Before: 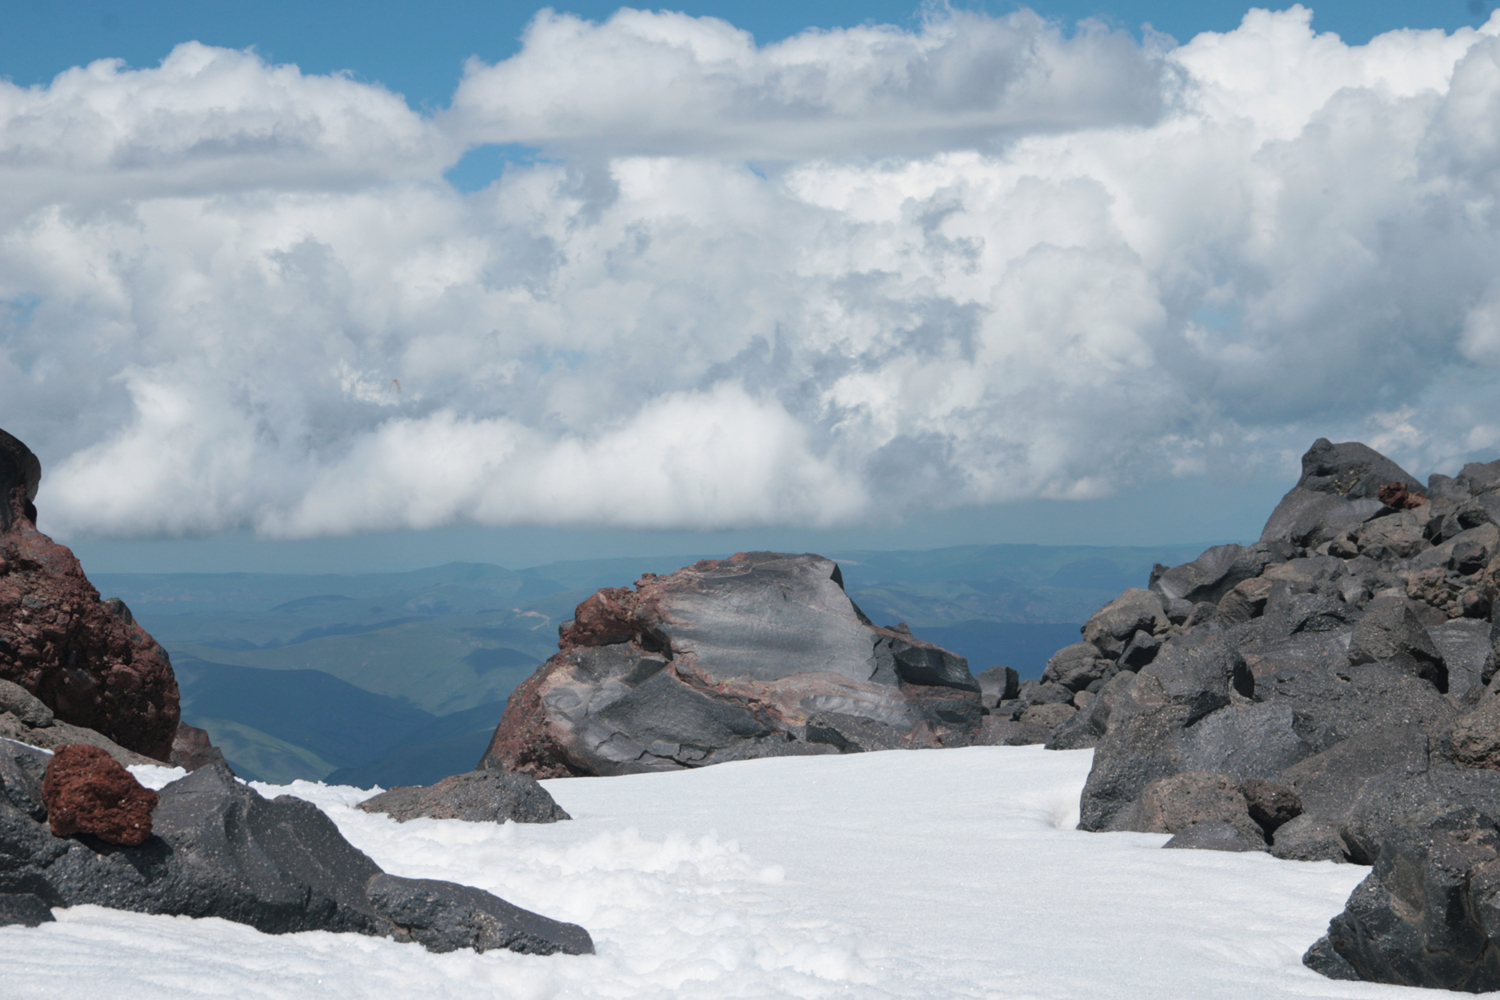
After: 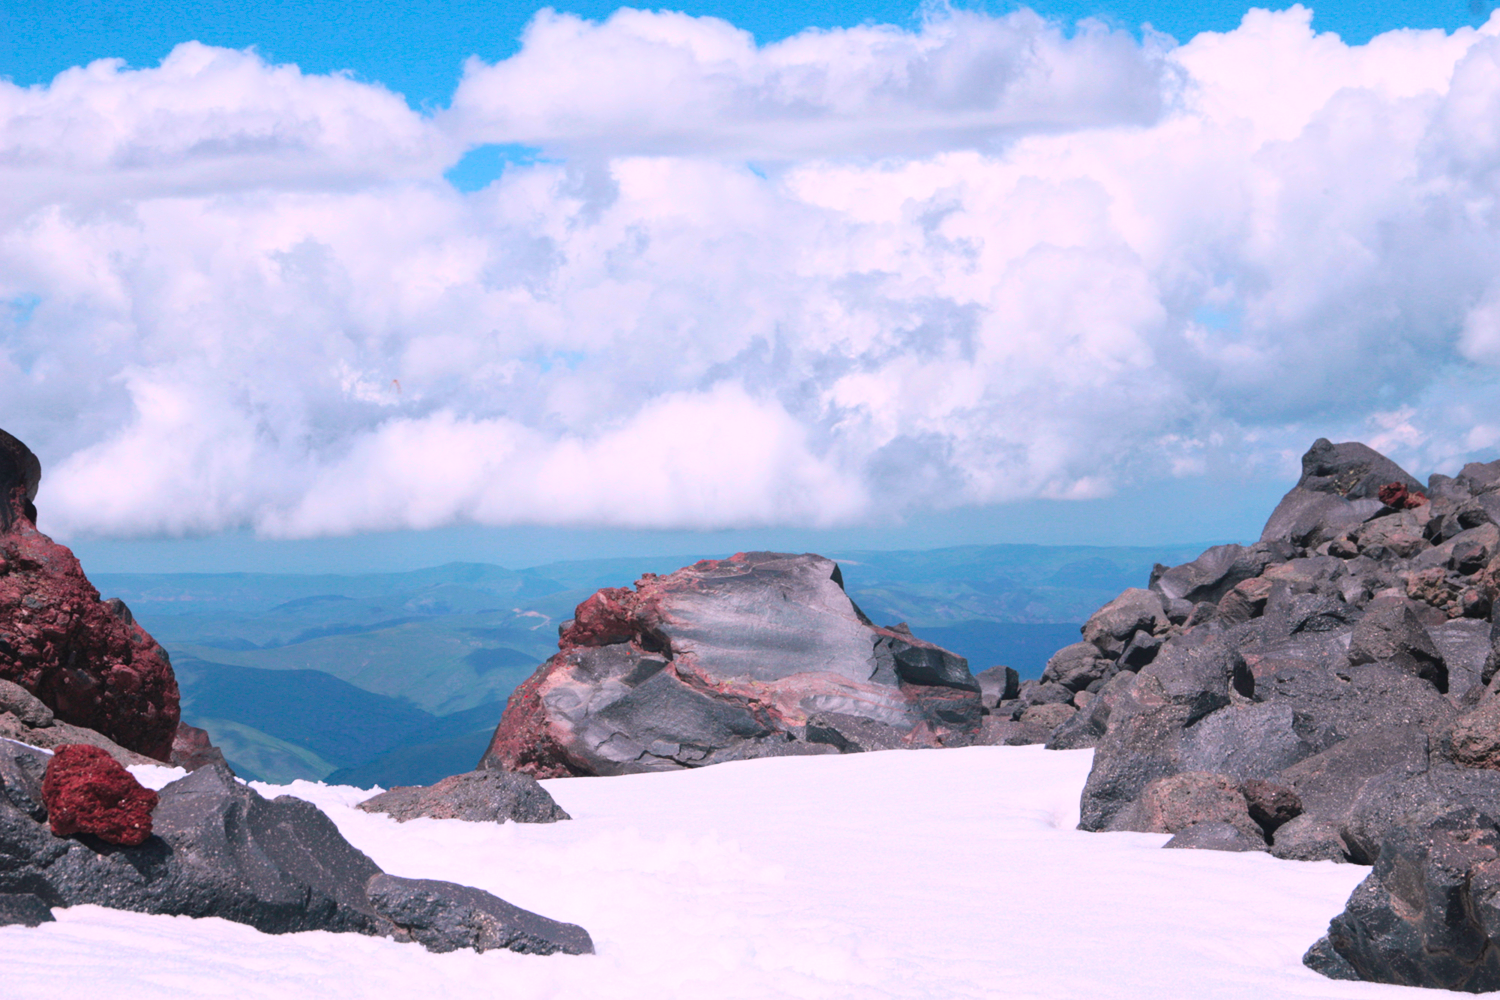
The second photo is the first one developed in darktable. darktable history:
color contrast: green-magenta contrast 1.73, blue-yellow contrast 1.15
contrast brightness saturation: contrast 0.2, brightness 0.16, saturation 0.22
white balance: red 1.05, blue 1.072
